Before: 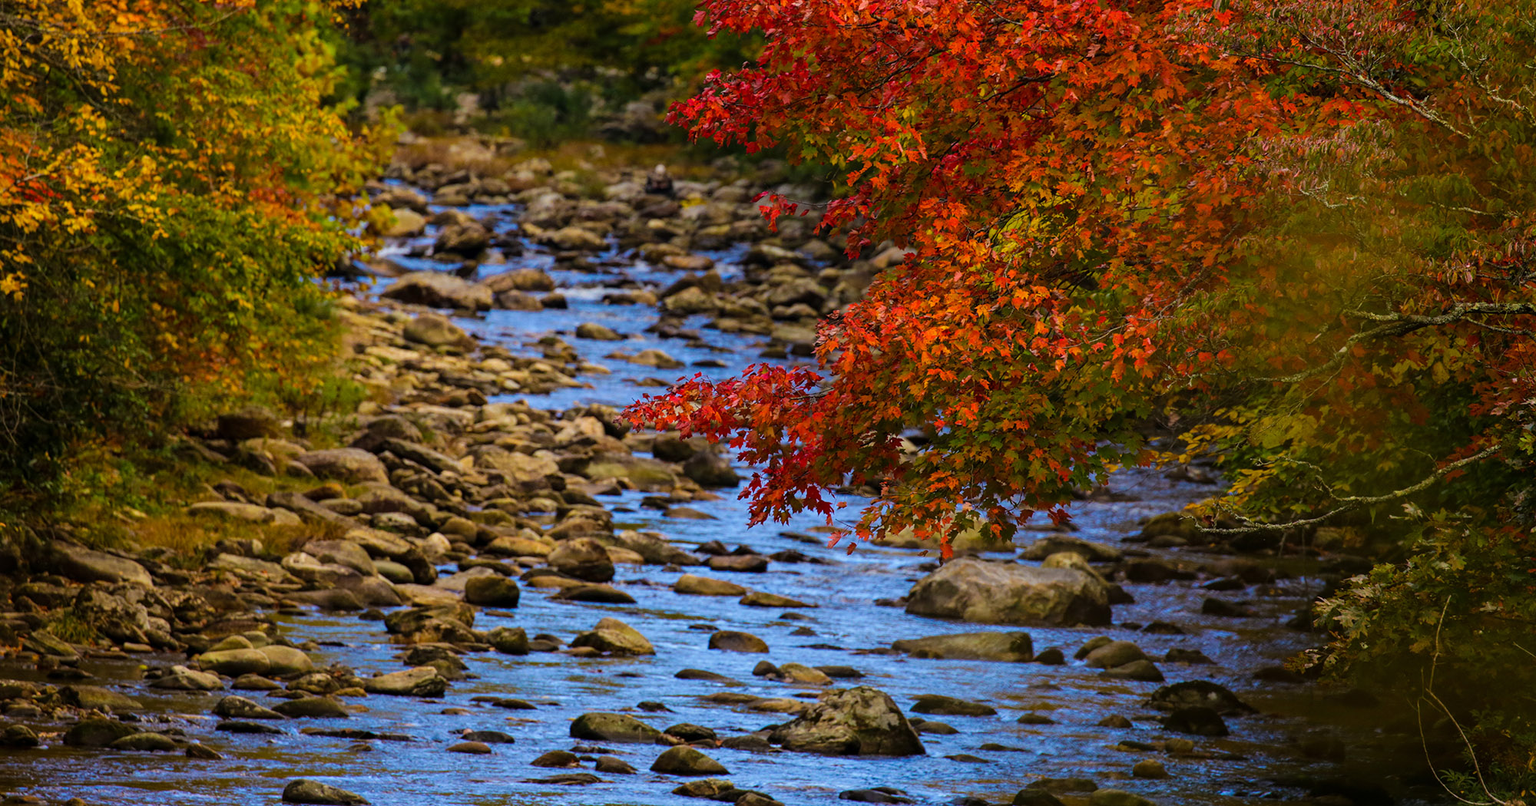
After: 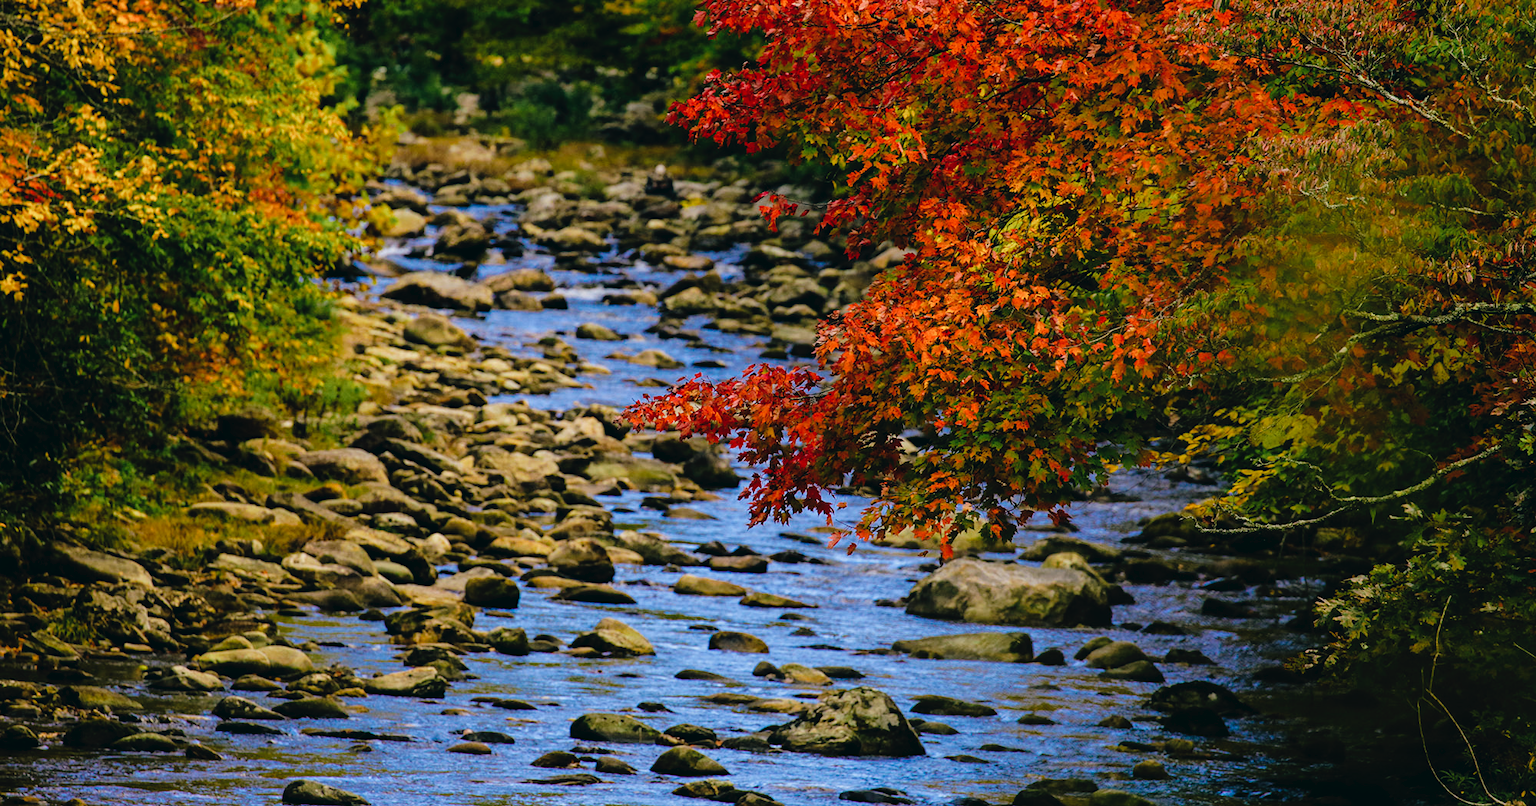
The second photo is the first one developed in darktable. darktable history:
tone curve: curves: ch0 [(0, 0) (0.003, 0.025) (0.011, 0.027) (0.025, 0.032) (0.044, 0.037) (0.069, 0.044) (0.1, 0.054) (0.136, 0.084) (0.177, 0.128) (0.224, 0.196) (0.277, 0.281) (0.335, 0.376) (0.399, 0.461) (0.468, 0.534) (0.543, 0.613) (0.623, 0.692) (0.709, 0.77) (0.801, 0.849) (0.898, 0.934) (1, 1)], preserve colors none
color look up table: target L [94.79, 91.31, 91.4, 88.36, 72.55, 73.73, 64.47, 61.75, 54.65, 50.99, 42.82, 35.48, 18.34, 200.28, 94.22, 85.88, 72.28, 65.12, 58.57, 58.7, 54.4, 56.56, 50.85, 30.64, 30.94, 25.24, 81.41, 75.4, 79.39, 74.85, 73.47, 64.8, 56.09, 61.86, 52.41, 47.54, 41.94, 38.15, 33.9, 13.15, 5.766, 7.043, 8.715, 97.53, 91.84, 81.23, 57.87, 56.36, 38.98], target a [-16.49, -28.7, -22.44, -32.92, -11.02, -23.8, -47.75, -38.6, -35.78, -22.3, -17, -26.83, -14.92, 0, -0.58, -1.717, 27.57, 1.151, 59.69, 33.02, 63.27, 15.13, 49.36, 32.73, 1.552, 29.62, 17.84, 2.53, 29.63, 16.27, 36.23, 57.55, 42.13, 49.44, 30.05, 62.4, 17.23, 22.92, 42.77, 25.98, 20.69, -7.653, -3.672, -1.806, -25.78, -22.99, -12.99, -2.68, -18.82], target b [27.01, 36.8, 12.89, 20.01, 63.75, 3.682, 39.47, 19.91, 37.6, 23.1, 35.14, 20.54, 12.94, 0, 13.38, 53.69, 33.57, 20.39, 16.83, 19.78, 43.58, 50.64, 50.33, 31.22, 4.518, 19.07, -7.082, -7.023, -22.96, -28.29, -3.028, -20.92, -23.87, -44.22, -61.41, 5.915, -53.59, -13.24, -55.97, -36.19, -9.651, -6.013, -16.7, 0.364, -5.634, -24.6, -48.2, -22.68, -5.931], num patches 49
